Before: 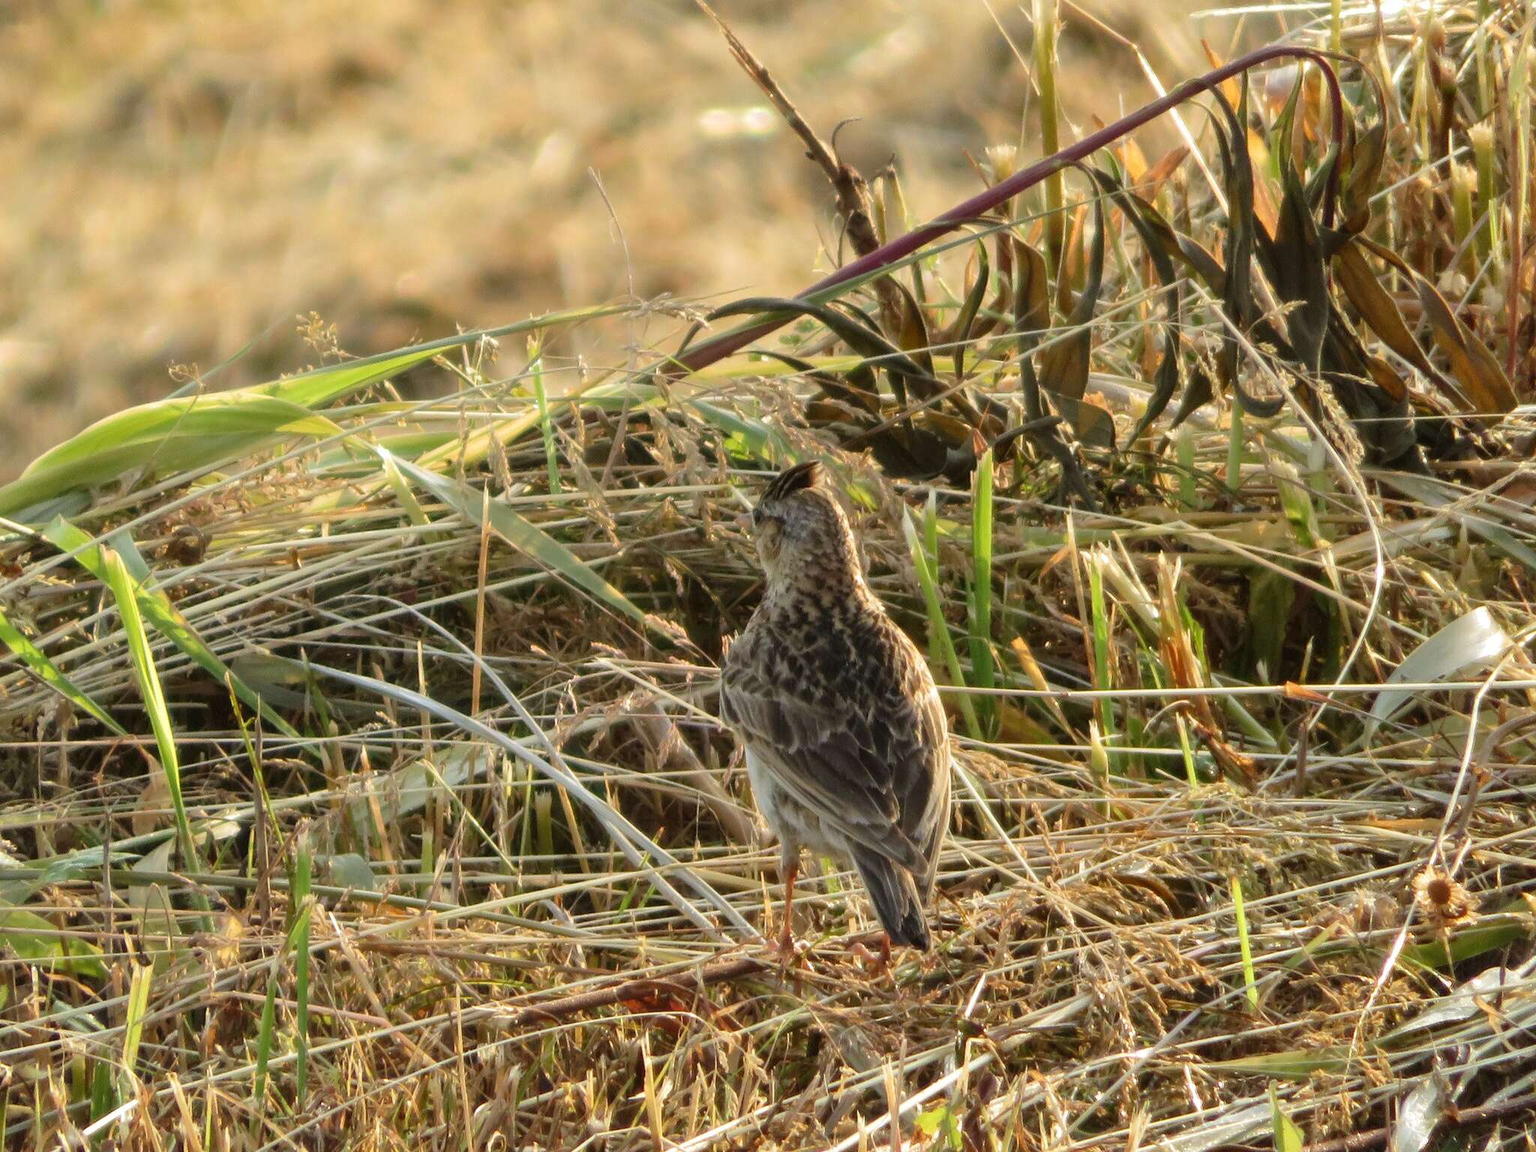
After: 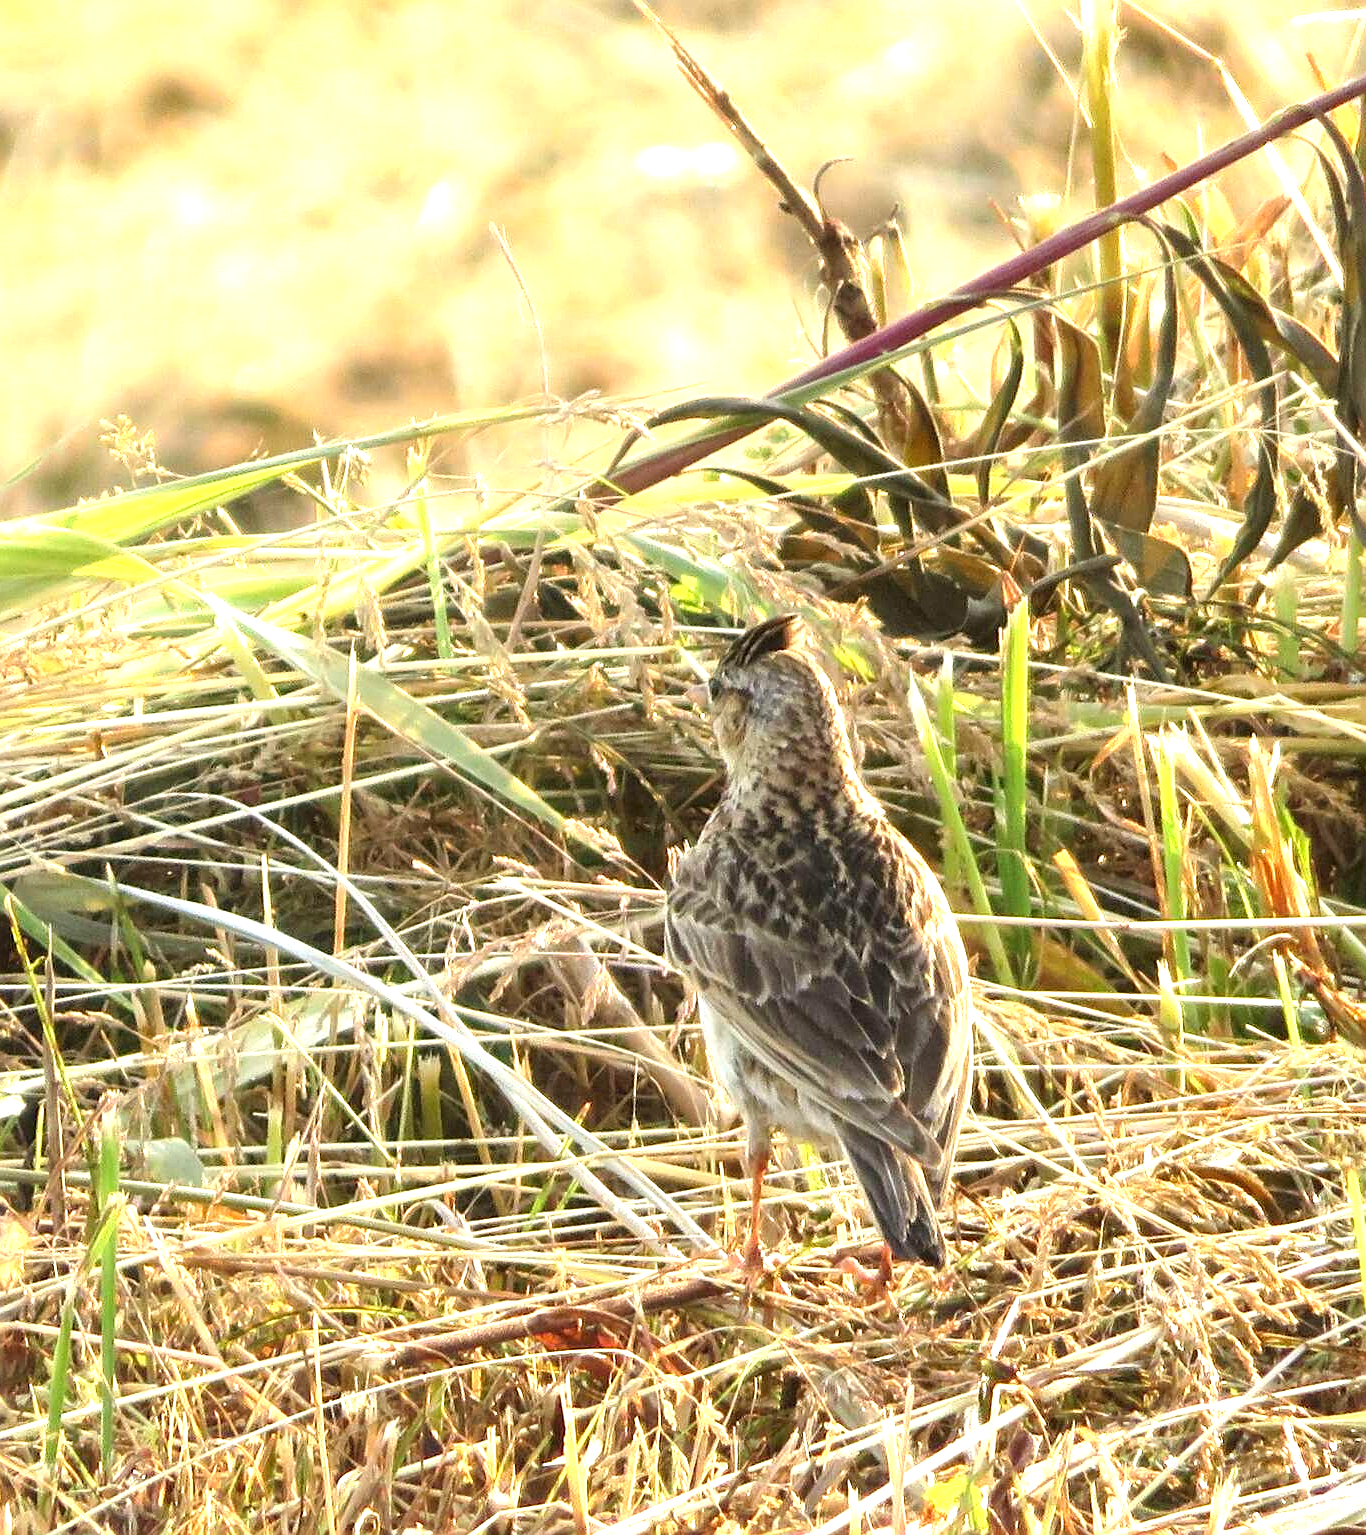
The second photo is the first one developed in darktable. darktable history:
sharpen: on, module defaults
crop and rotate: left 14.453%, right 18.823%
exposure: black level correction 0, exposure 1.291 EV, compensate exposure bias true, compensate highlight preservation false
